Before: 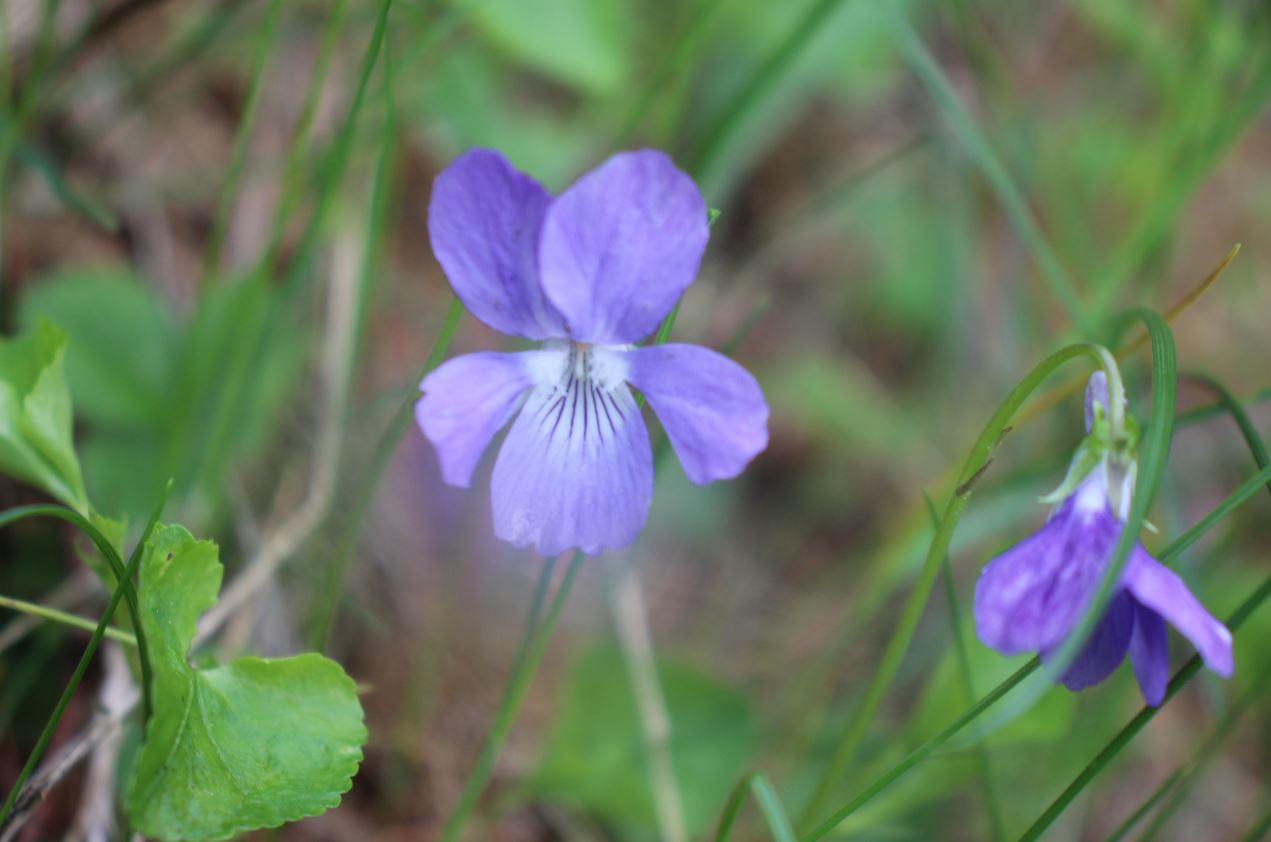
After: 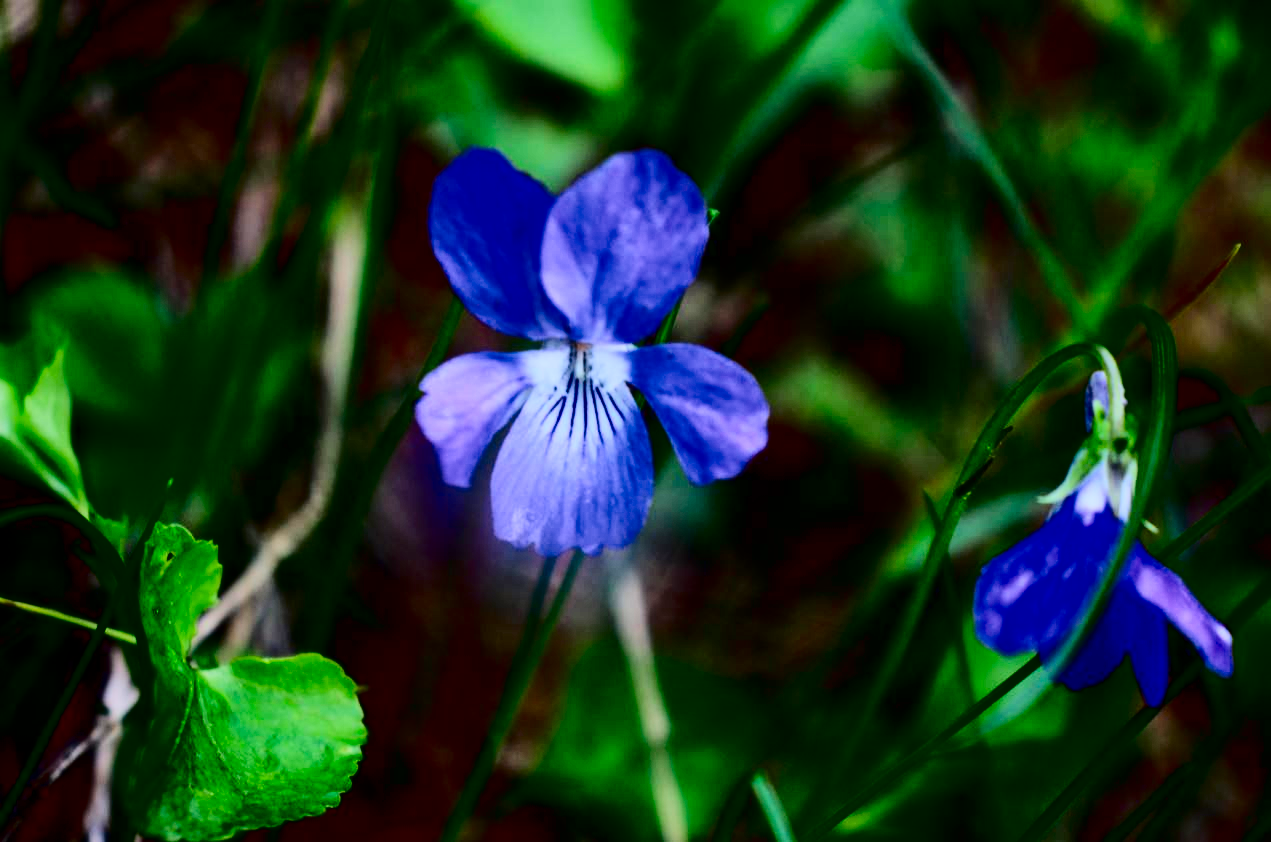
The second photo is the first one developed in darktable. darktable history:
contrast brightness saturation: contrast 0.772, brightness -1, saturation 0.993
filmic rgb: black relative exposure -7.65 EV, white relative exposure 4.56 EV, hardness 3.61, contrast 1.06, add noise in highlights 0.001, color science v3 (2019), use custom middle-gray values true, contrast in highlights soft
local contrast: mode bilateral grid, contrast 15, coarseness 36, detail 104%, midtone range 0.2
